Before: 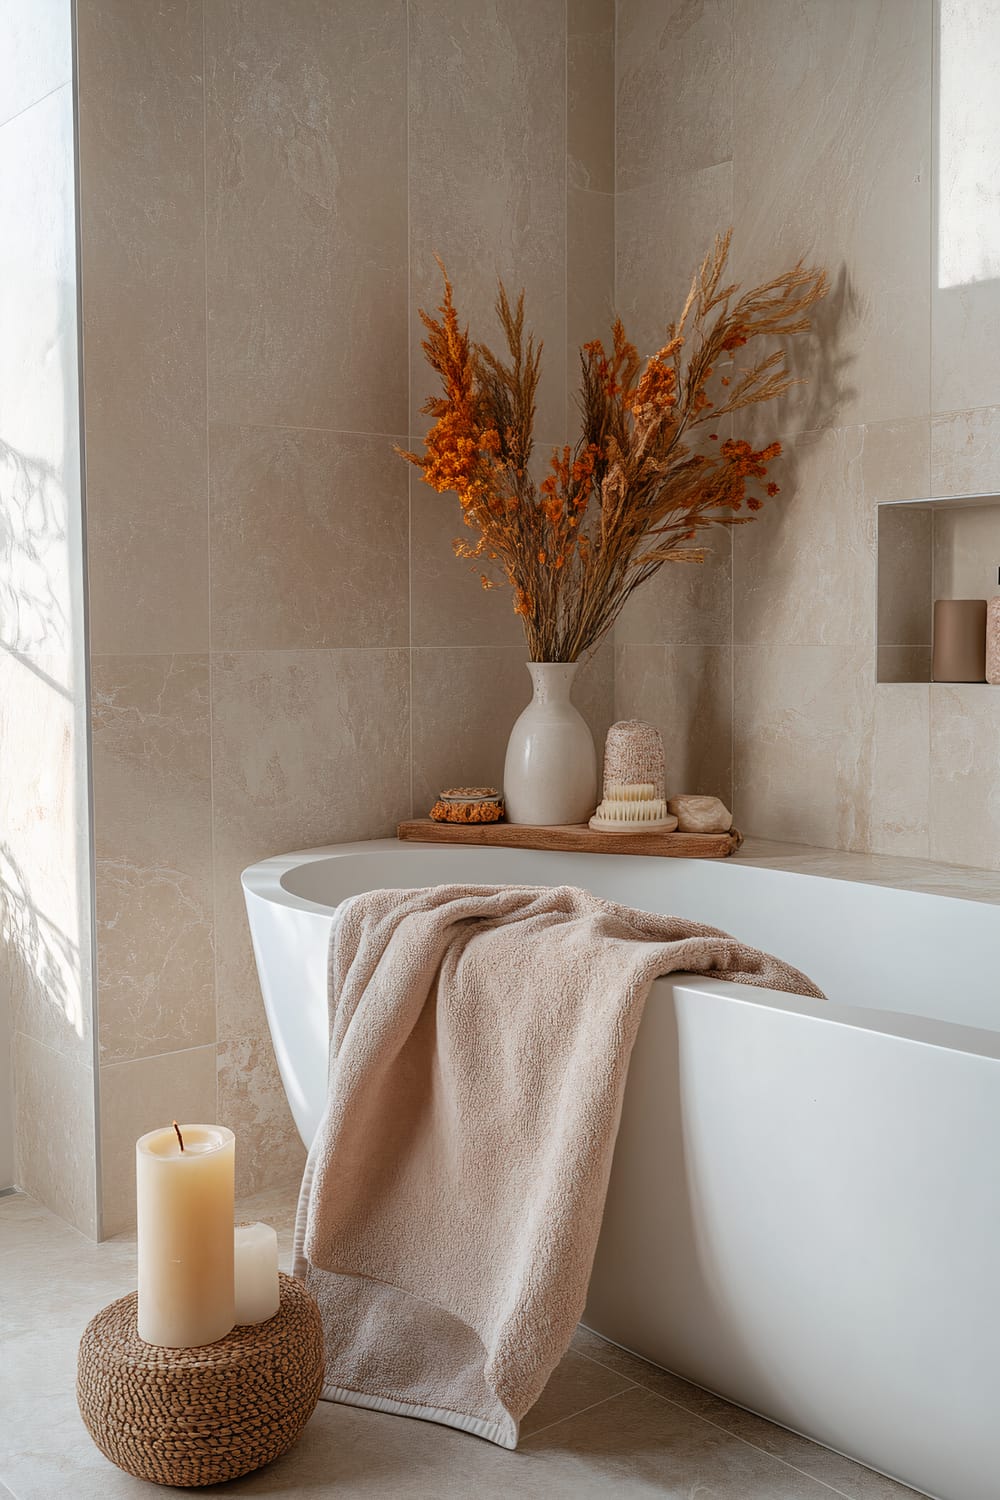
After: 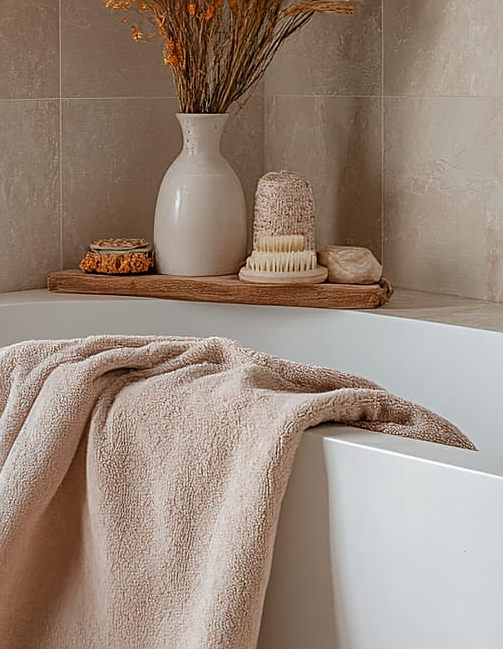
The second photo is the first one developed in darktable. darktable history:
crop: left 35.03%, top 36.625%, right 14.663%, bottom 20.057%
sharpen: on, module defaults
